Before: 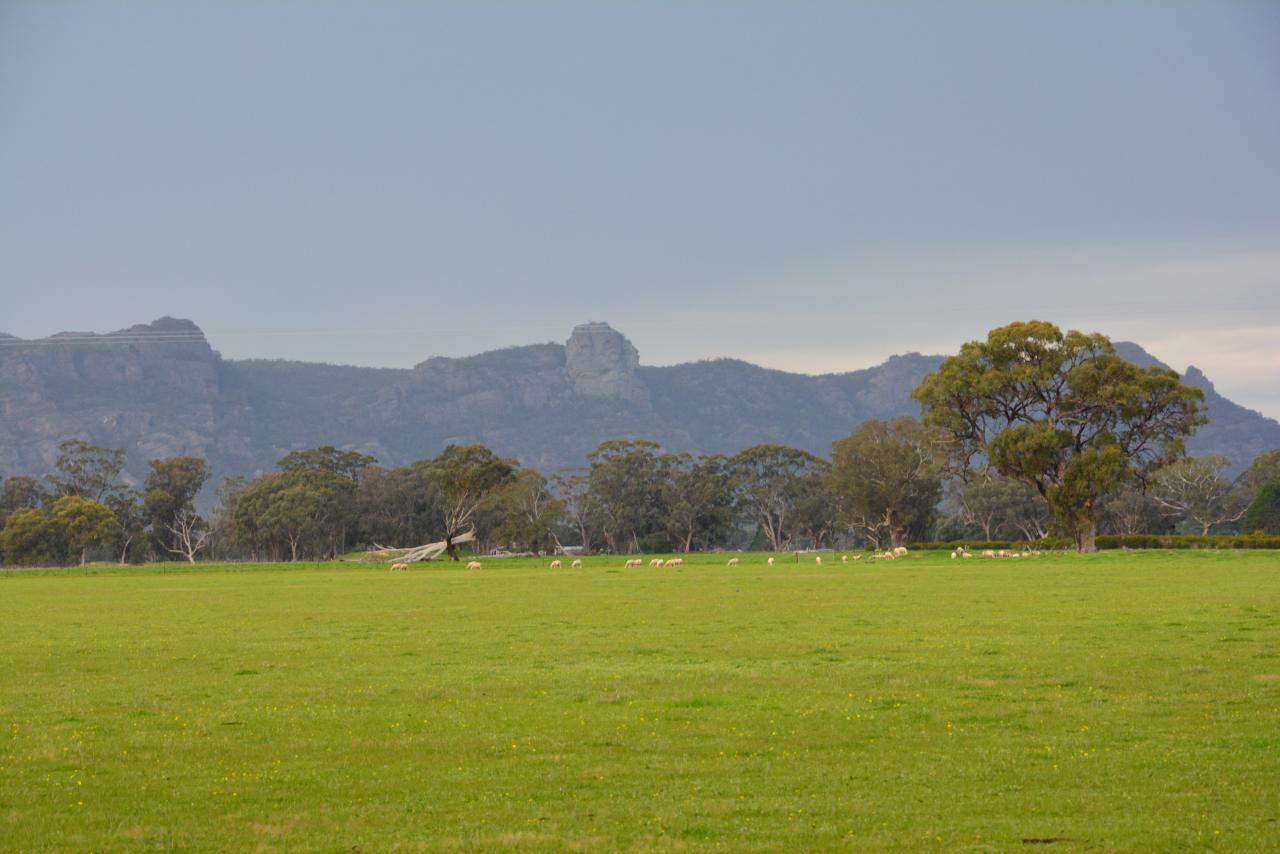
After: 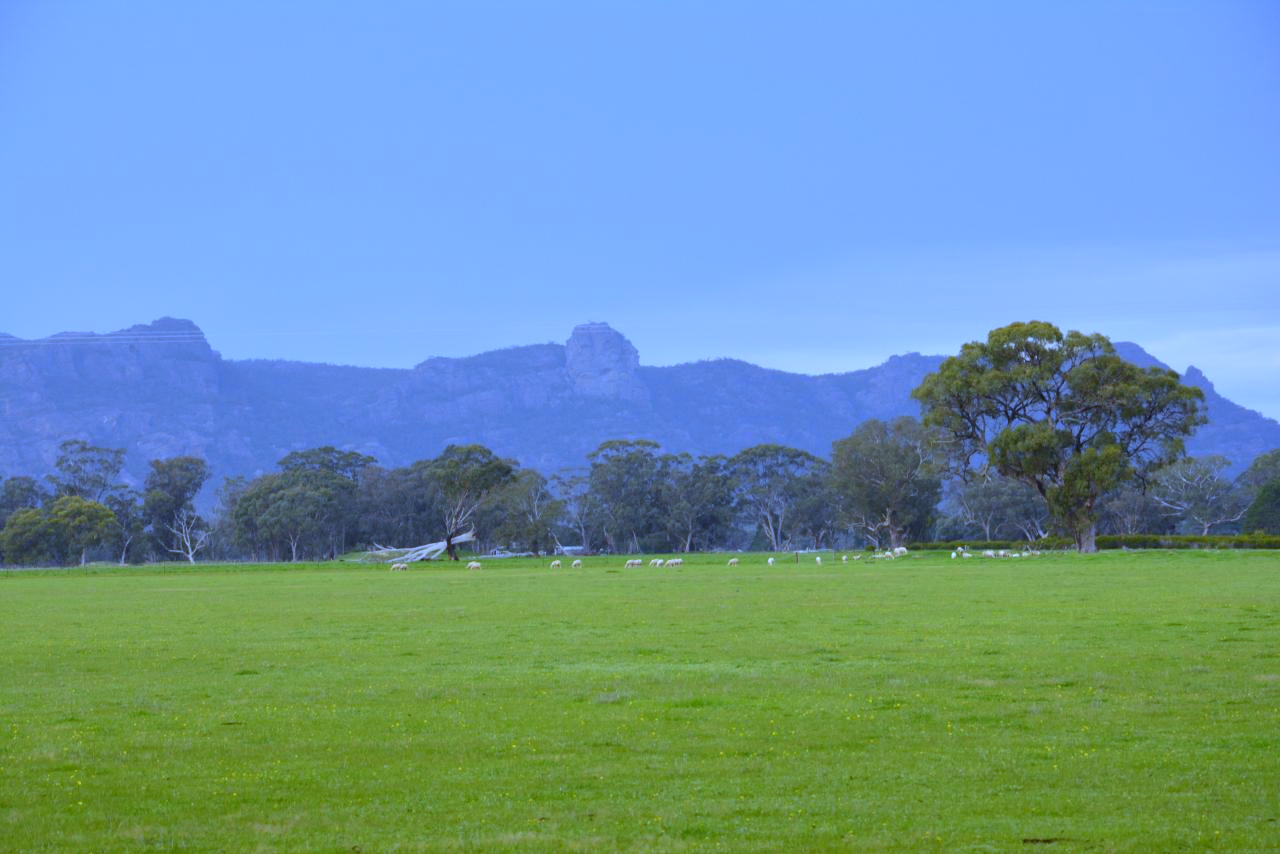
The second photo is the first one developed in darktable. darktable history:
white balance: red 0.766, blue 1.537
exposure: exposure 0.127 EV, compensate highlight preservation false
